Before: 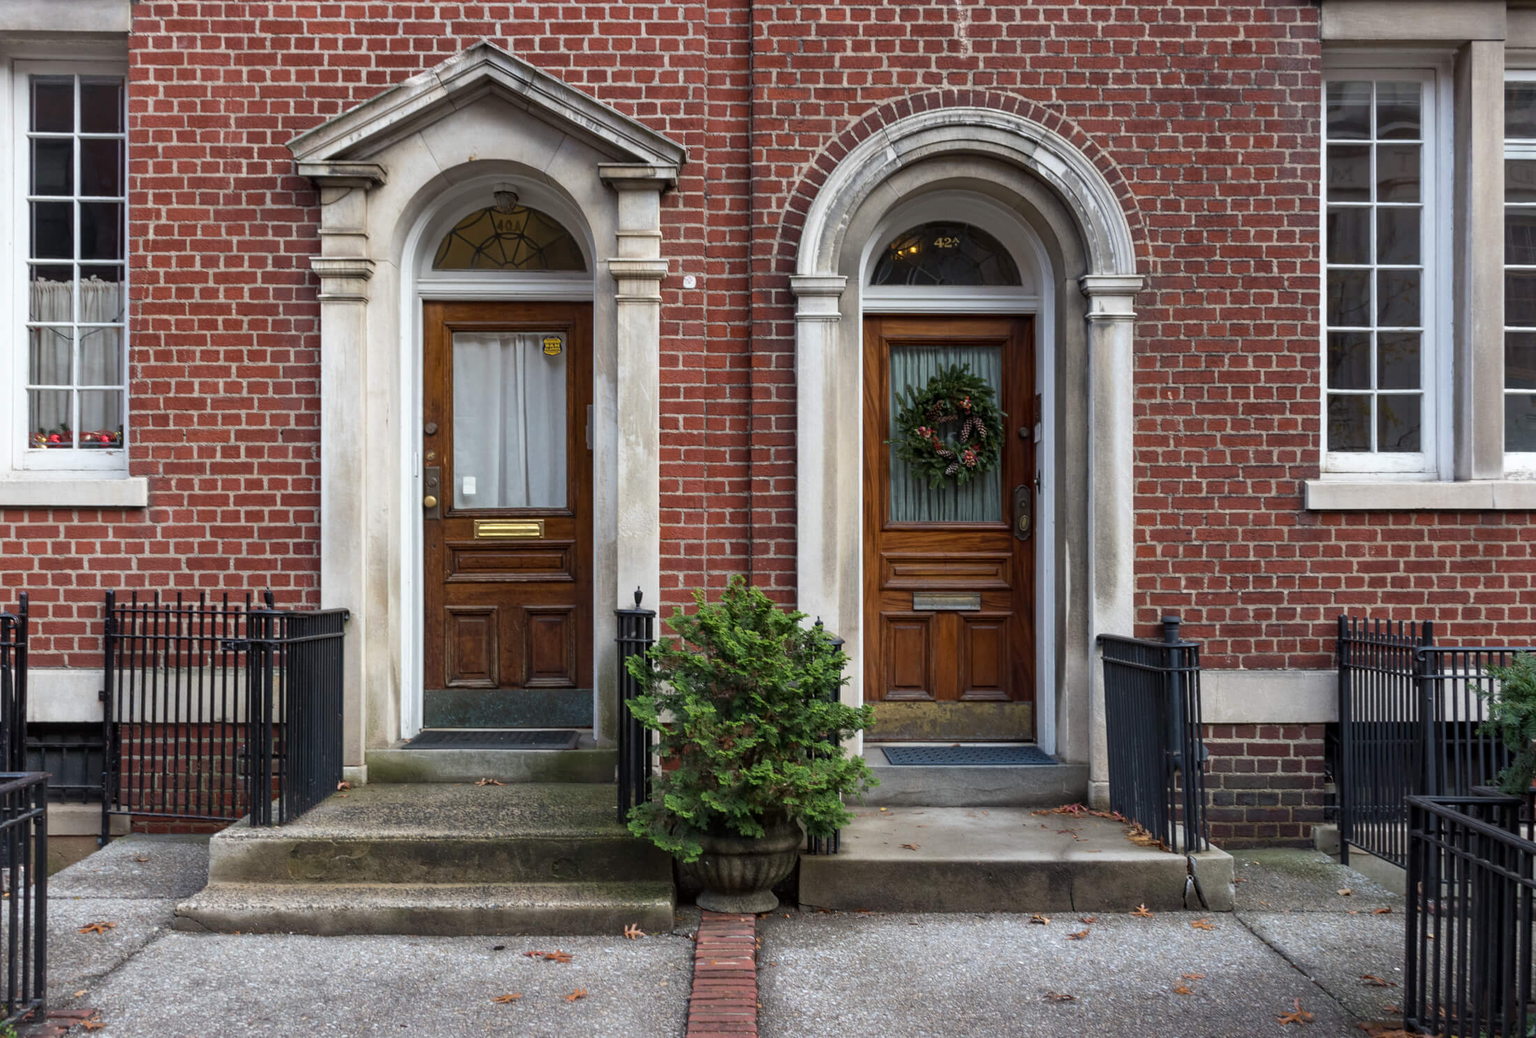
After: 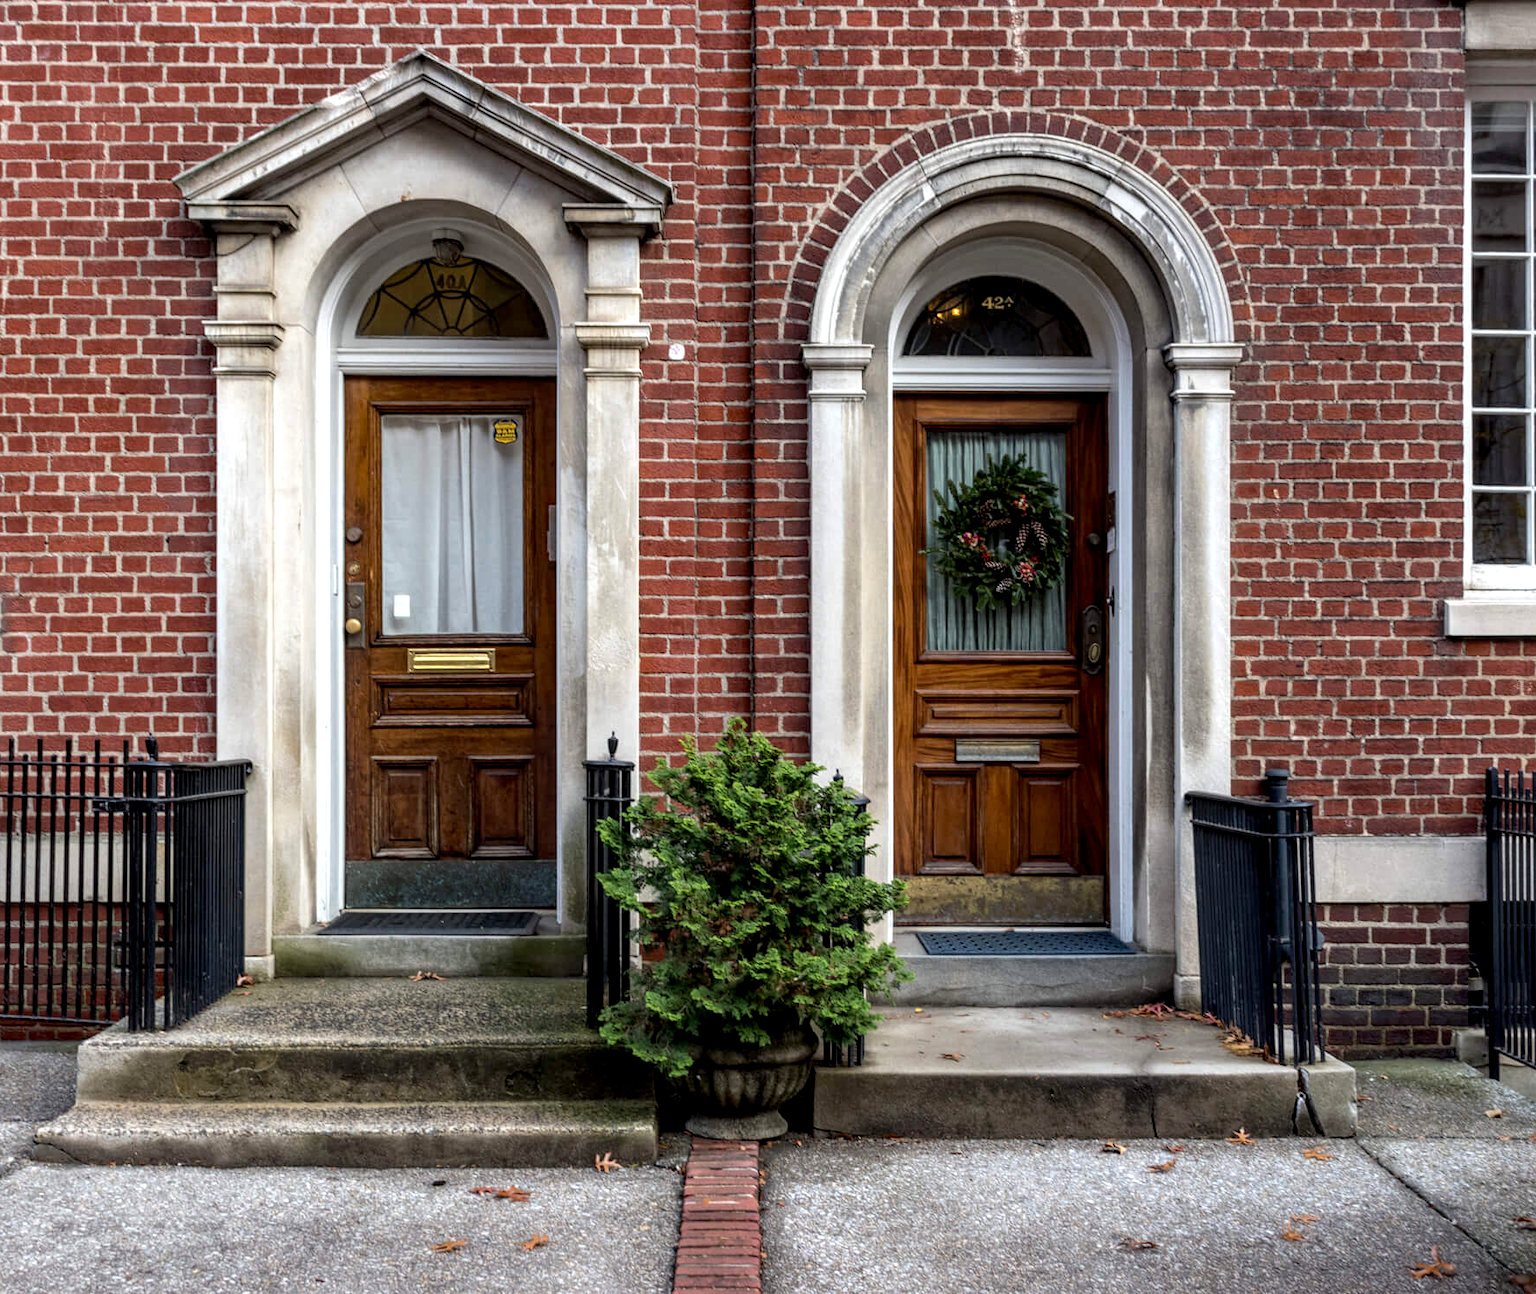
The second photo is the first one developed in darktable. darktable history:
exposure: black level correction 0.009, compensate highlight preservation false
crop and rotate: left 9.619%, right 10.234%
local contrast: on, module defaults
tone equalizer: -8 EV -0.451 EV, -7 EV -0.402 EV, -6 EV -0.353 EV, -5 EV -0.225 EV, -3 EV 0.213 EV, -2 EV 0.34 EV, -1 EV 0.385 EV, +0 EV 0.425 EV, mask exposure compensation -0.51 EV
